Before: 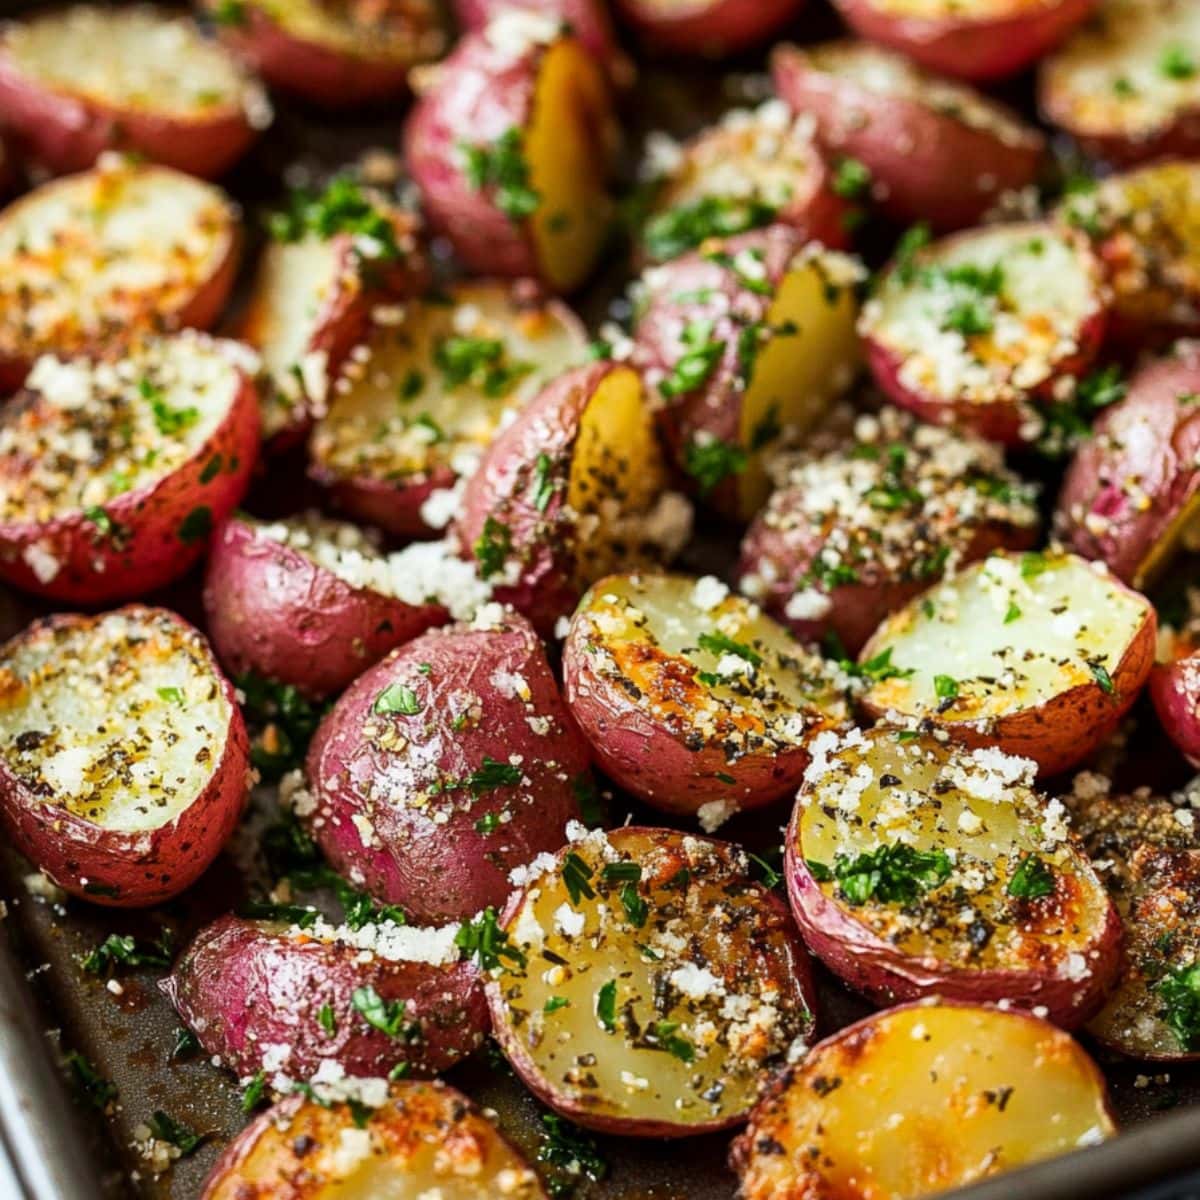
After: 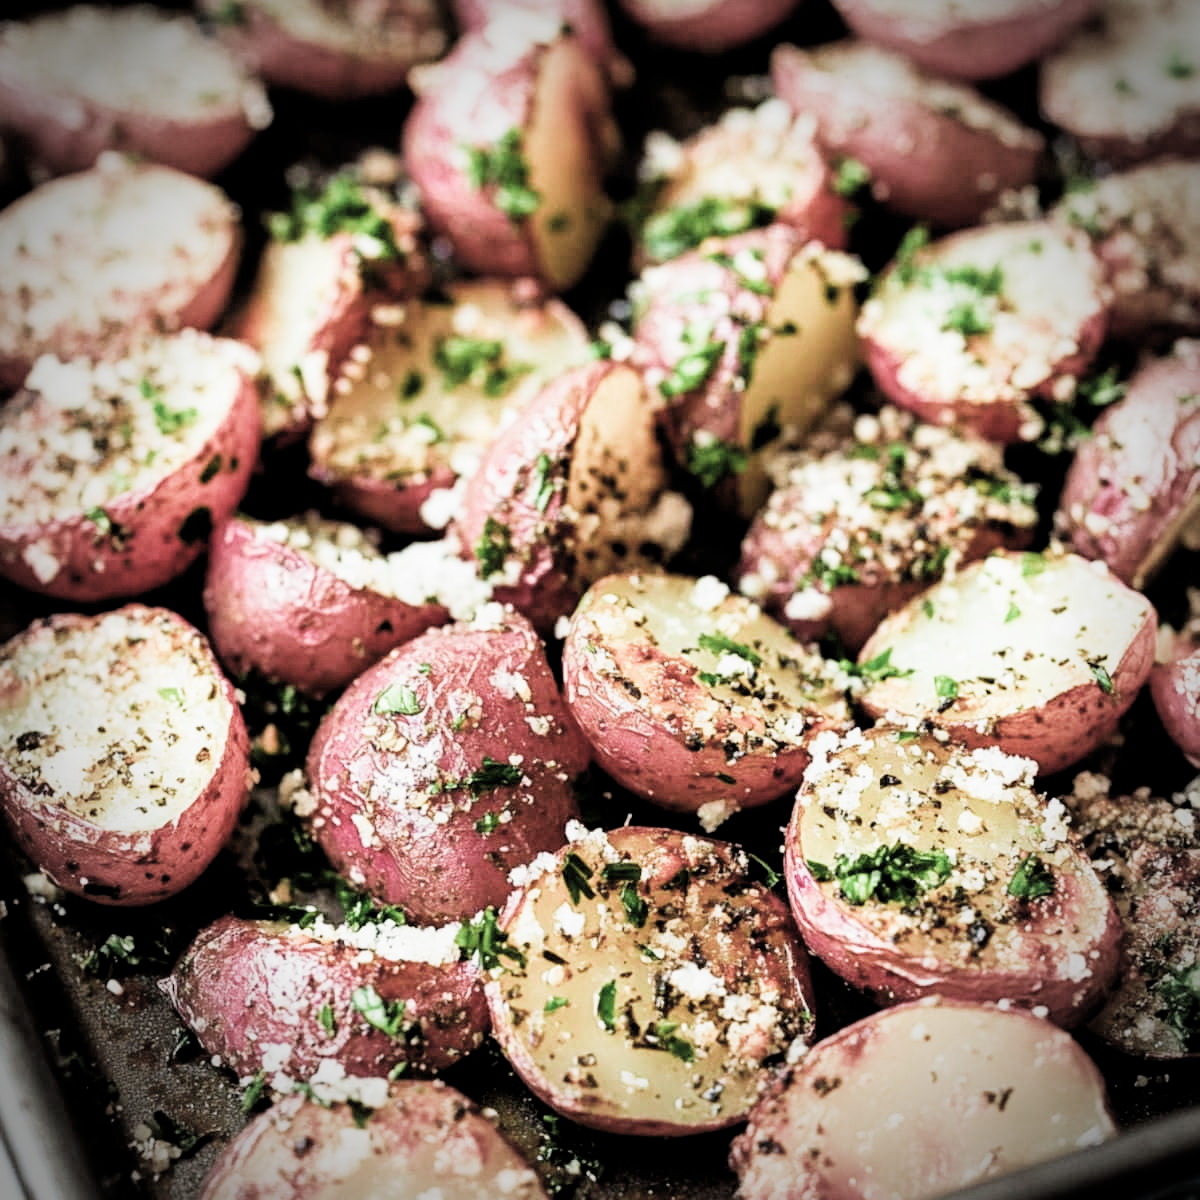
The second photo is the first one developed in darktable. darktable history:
vignetting: fall-off start 73.29%, brightness -0.689
exposure: exposure 1 EV, compensate highlight preservation false
filmic rgb: black relative exposure -5.01 EV, white relative exposure 4 EV, hardness 2.88, contrast 1.299, highlights saturation mix -8.6%, color science v4 (2020), contrast in shadows soft, contrast in highlights soft
